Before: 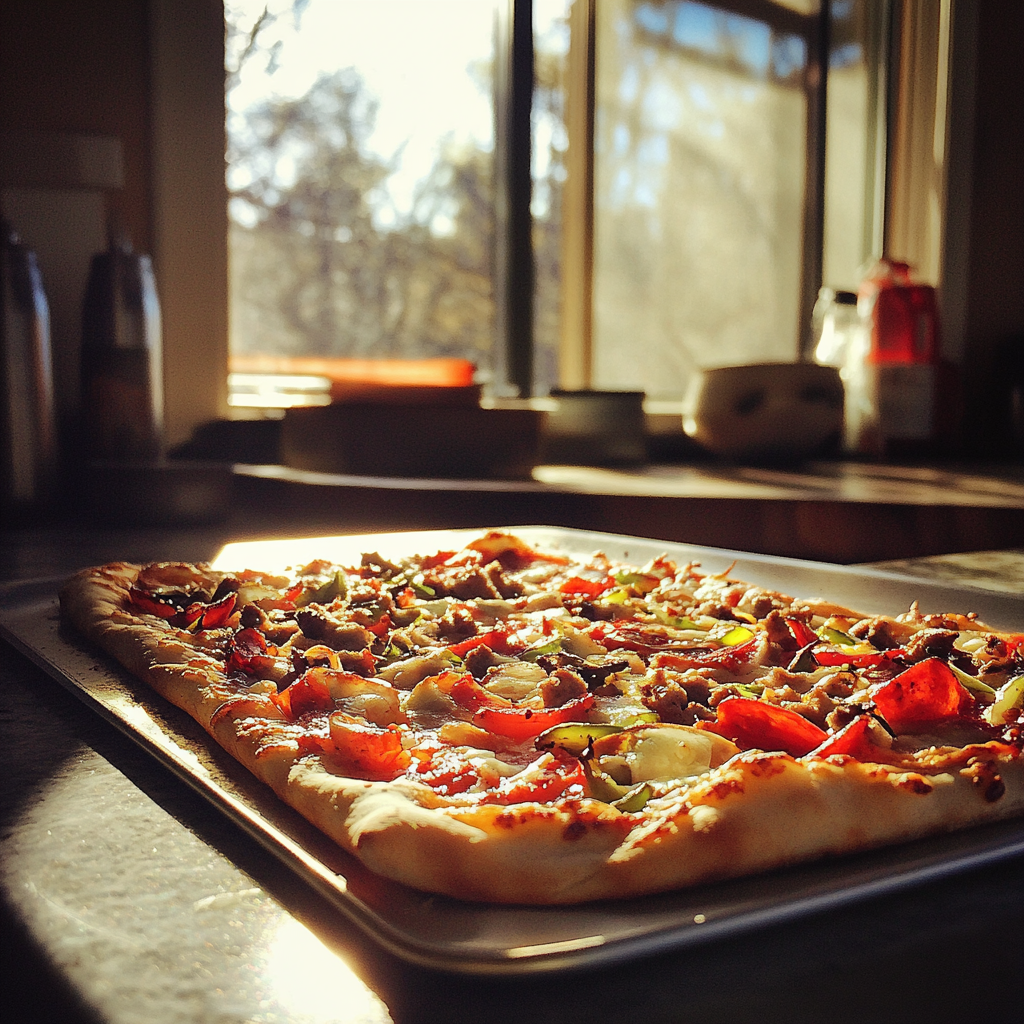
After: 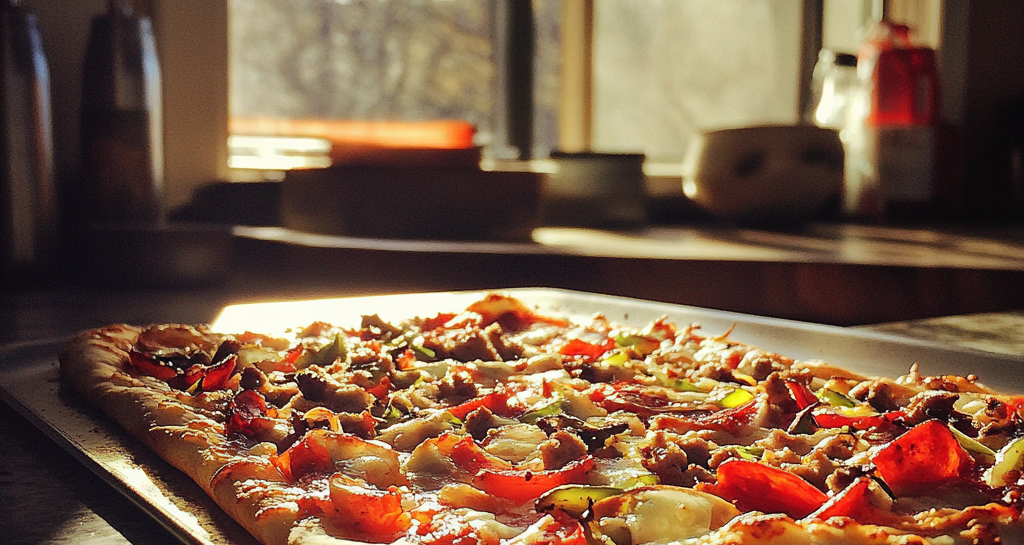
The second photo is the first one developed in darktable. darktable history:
crop and rotate: top 23.25%, bottom 23.449%
